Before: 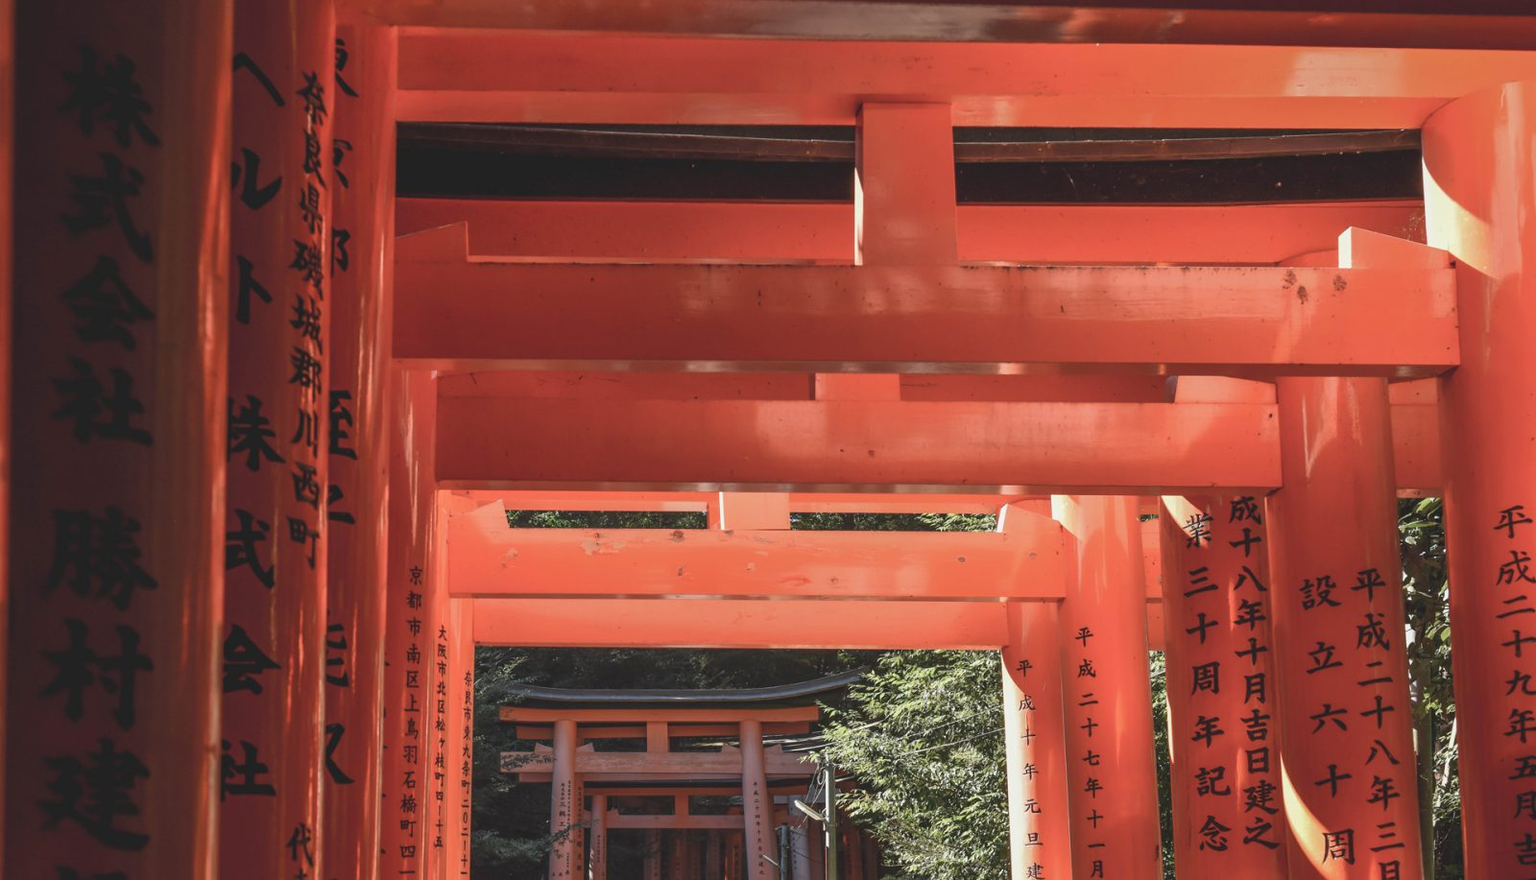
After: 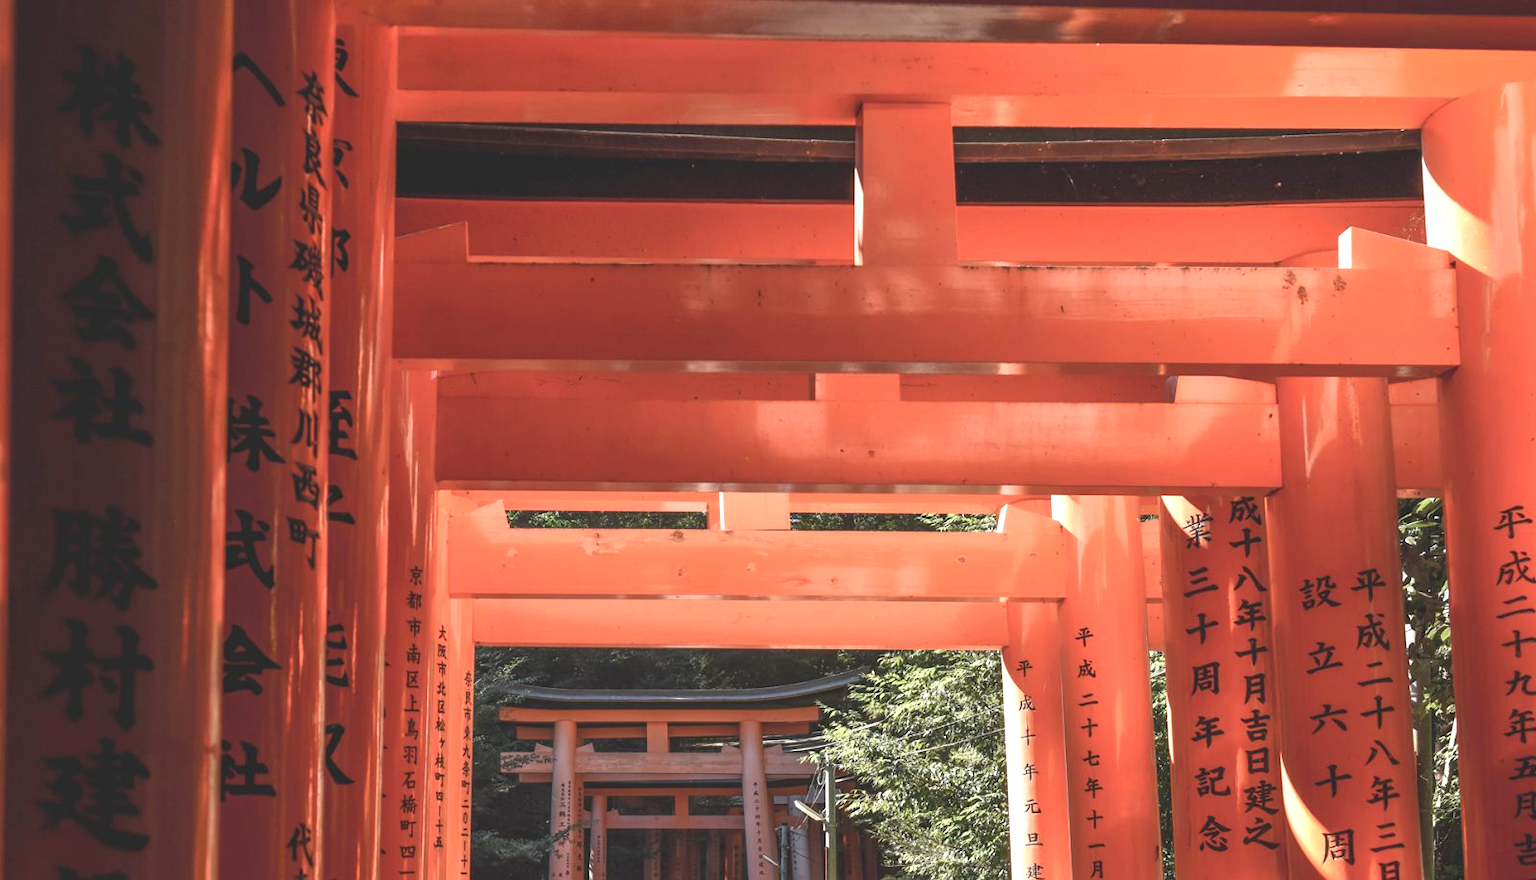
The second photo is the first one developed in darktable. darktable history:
exposure: exposure 0.564 EV, compensate highlight preservation false
color contrast: green-magenta contrast 0.96
tone equalizer: on, module defaults
